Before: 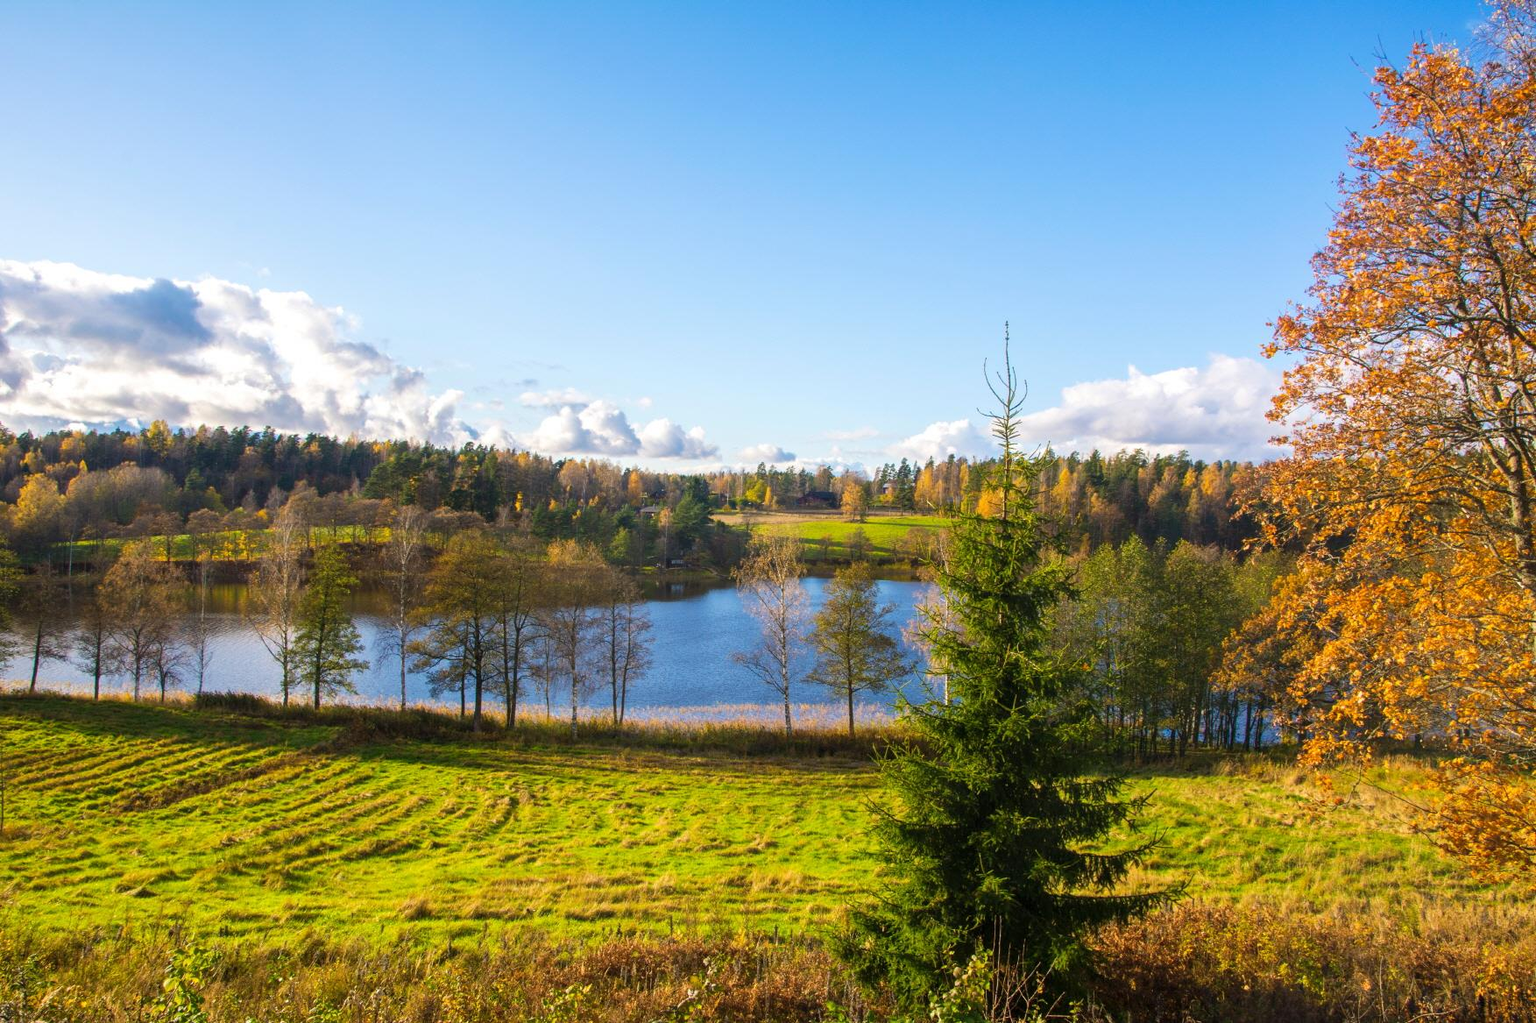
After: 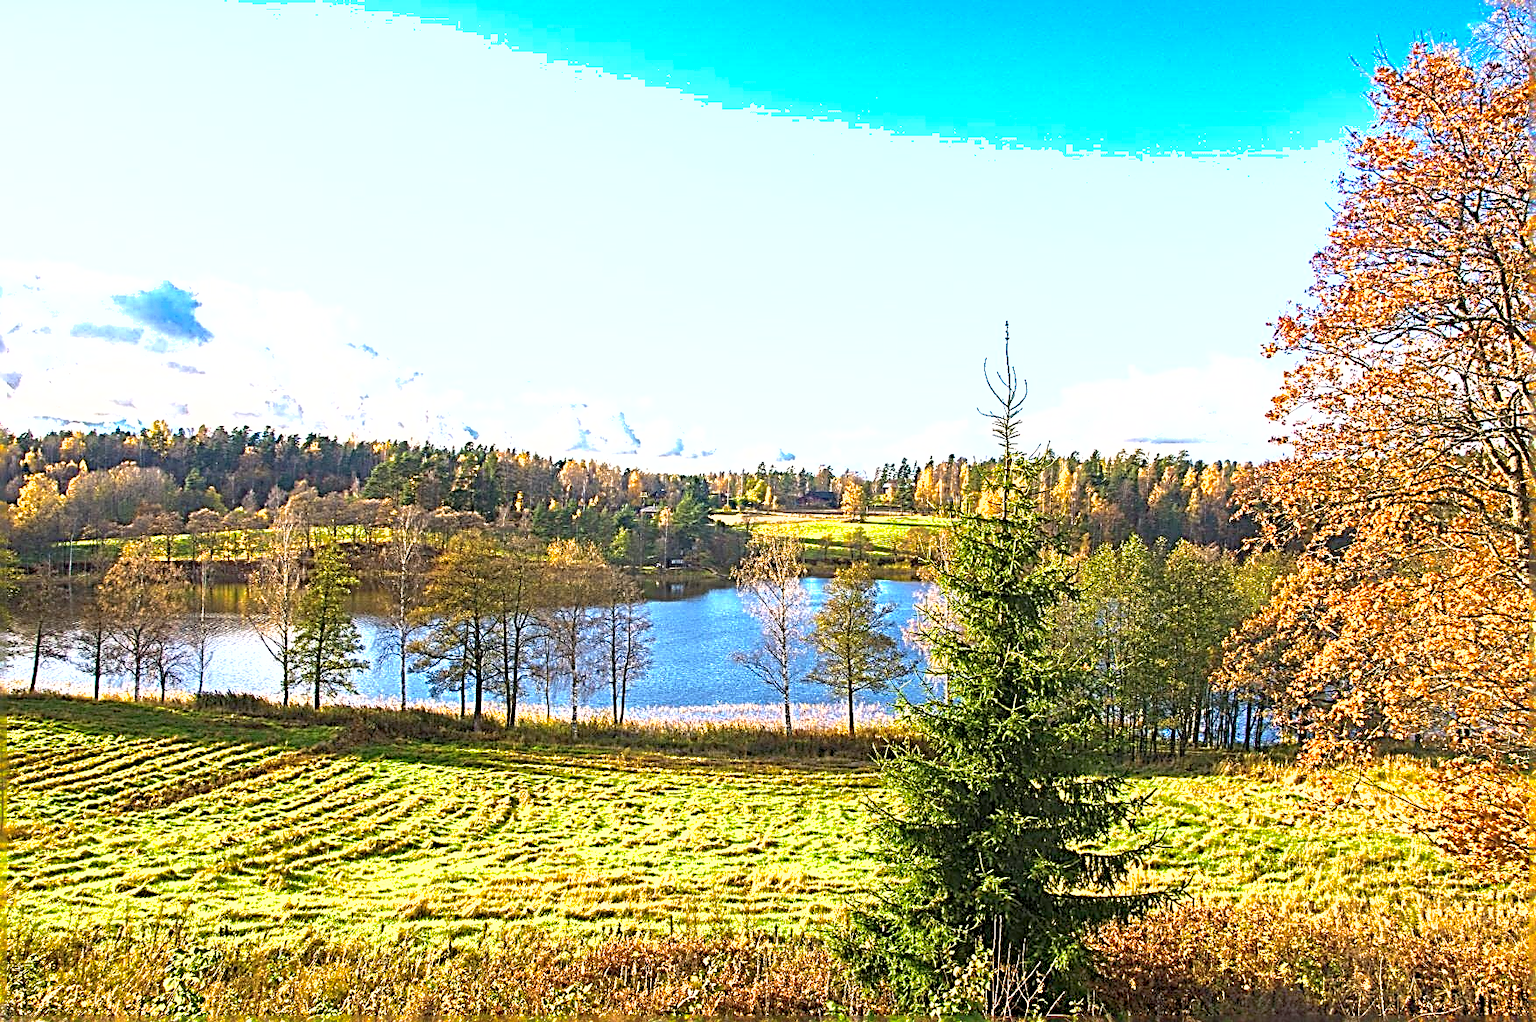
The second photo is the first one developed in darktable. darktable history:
sharpen: radius 3.158, amount 1.731
exposure: black level correction 0, exposure 1.173 EV, compensate exposure bias true, compensate highlight preservation false
shadows and highlights: on, module defaults
